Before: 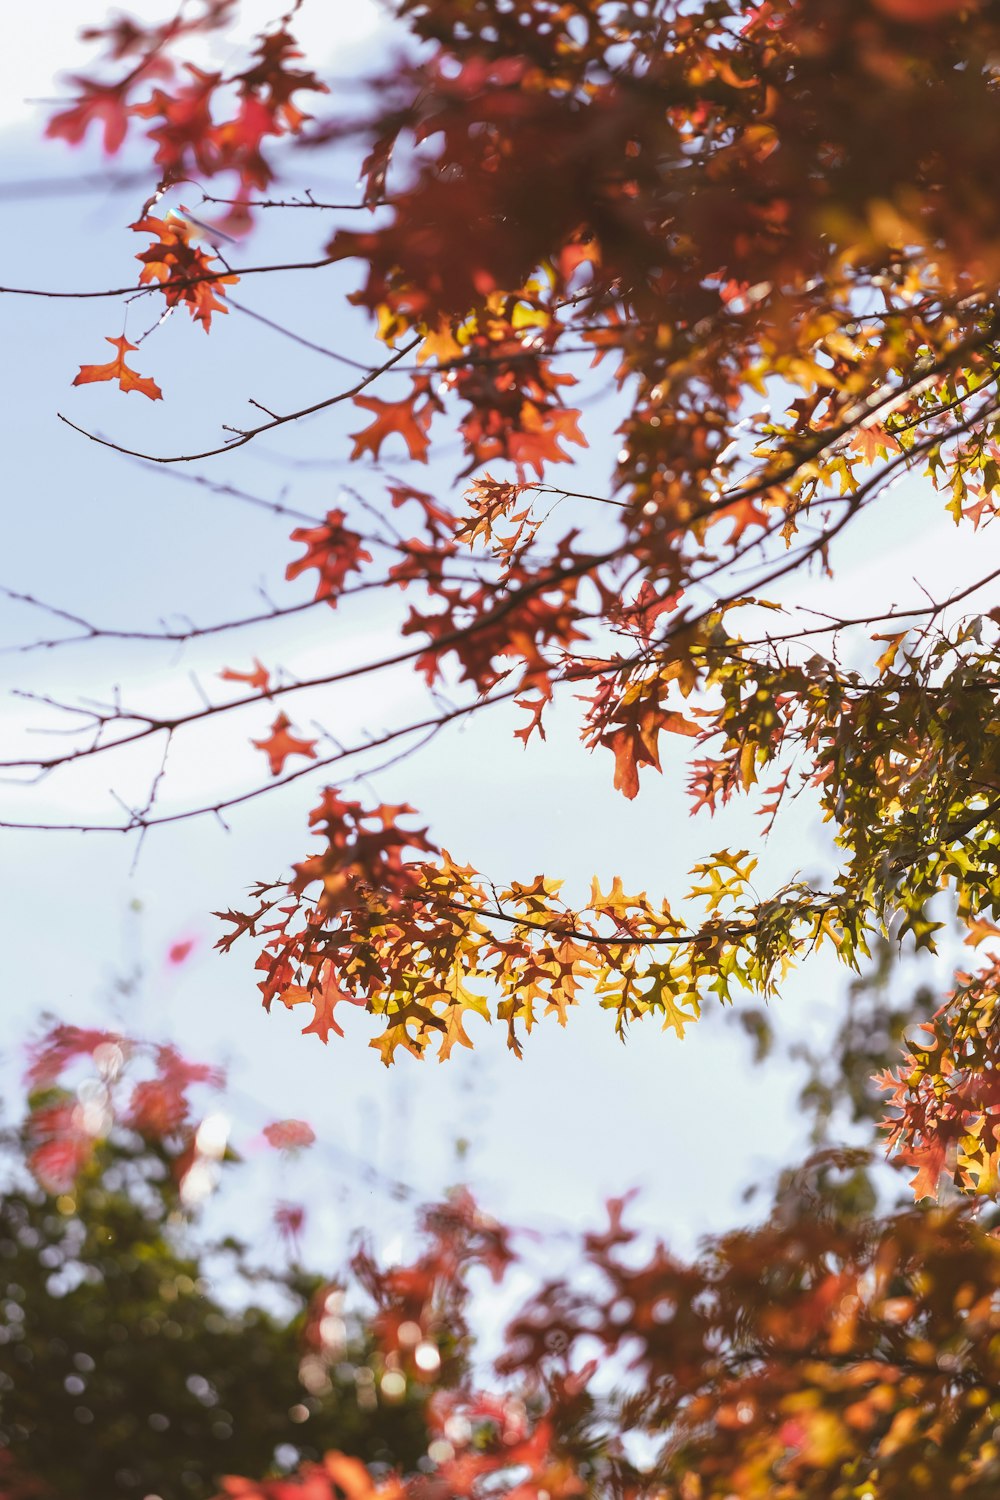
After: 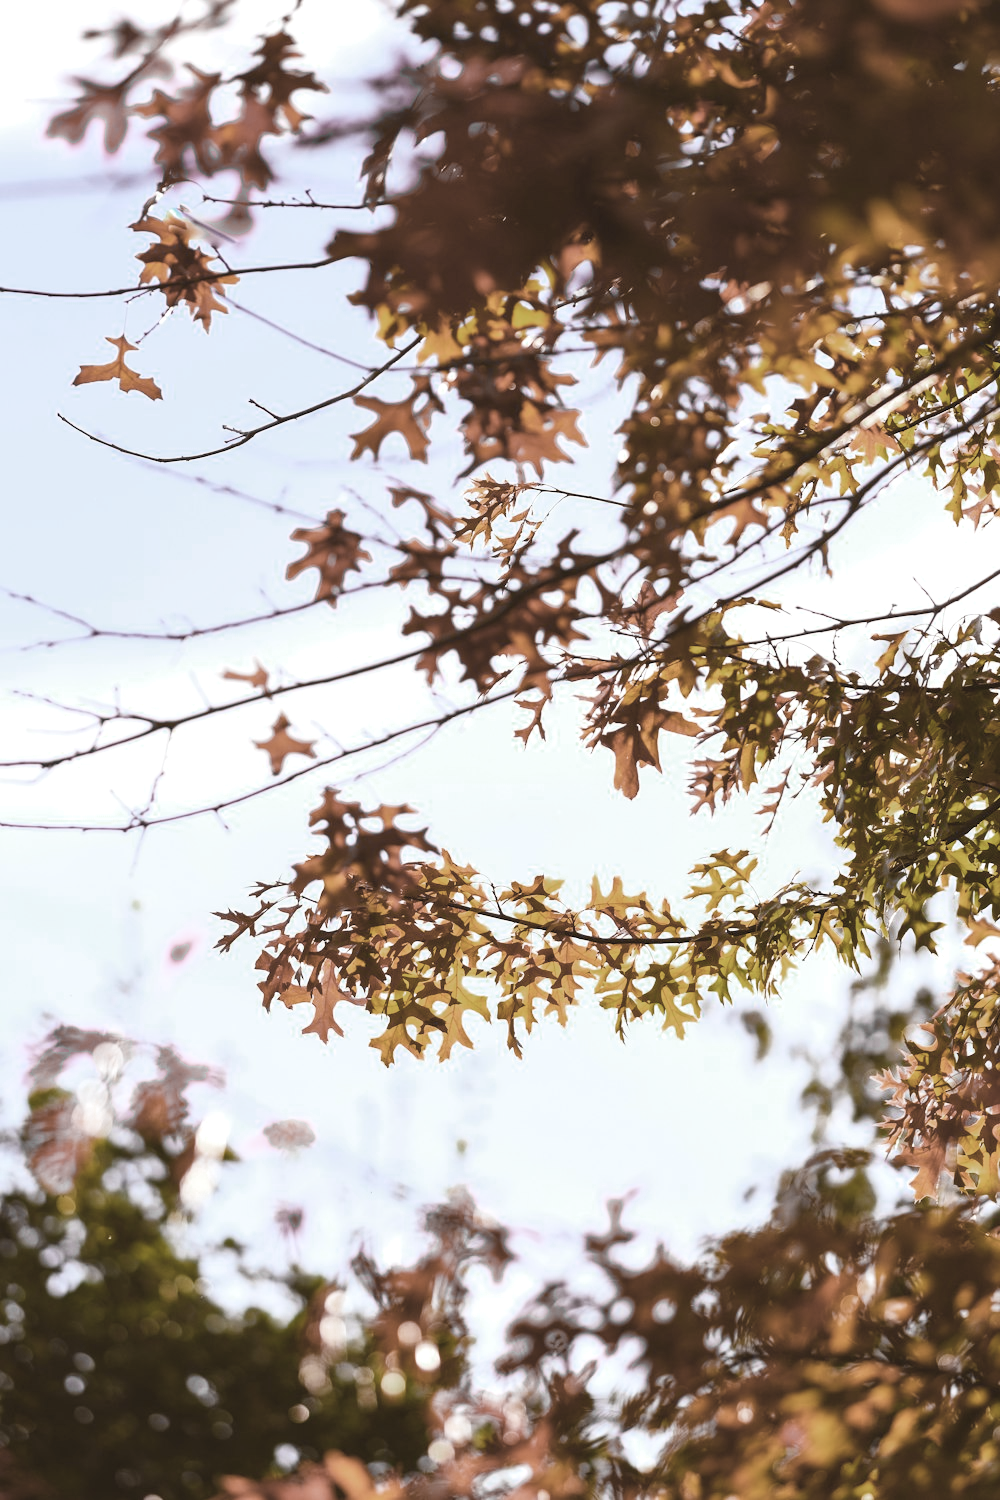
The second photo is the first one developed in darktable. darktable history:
color zones: curves: ch0 [(0, 0.487) (0.241, 0.395) (0.434, 0.373) (0.658, 0.412) (0.838, 0.487)]; ch1 [(0, 0) (0.053, 0.053) (0.211, 0.202) (0.579, 0.259) (0.781, 0.241)]
color balance rgb: power › chroma 0.676%, power › hue 60°, perceptual saturation grading › global saturation 35.142%, perceptual saturation grading › highlights -24.828%, perceptual saturation grading › shadows 49.412%, perceptual brilliance grading › global brilliance 11.337%, global vibrance 20%
tone curve: curves: ch0 [(0, 0) (0.051, 0.03) (0.096, 0.071) (0.243, 0.246) (0.461, 0.515) (0.605, 0.692) (0.761, 0.85) (0.881, 0.933) (1, 0.984)]; ch1 [(0, 0) (0.1, 0.038) (0.318, 0.243) (0.431, 0.384) (0.488, 0.475) (0.499, 0.499) (0.534, 0.546) (0.567, 0.592) (0.601, 0.632) (0.734, 0.809) (1, 1)]; ch2 [(0, 0) (0.297, 0.257) (0.414, 0.379) (0.453, 0.45) (0.479, 0.483) (0.504, 0.499) (0.52, 0.519) (0.541, 0.554) (0.614, 0.652) (0.817, 0.874) (1, 1)], color space Lab, linked channels, preserve colors none
